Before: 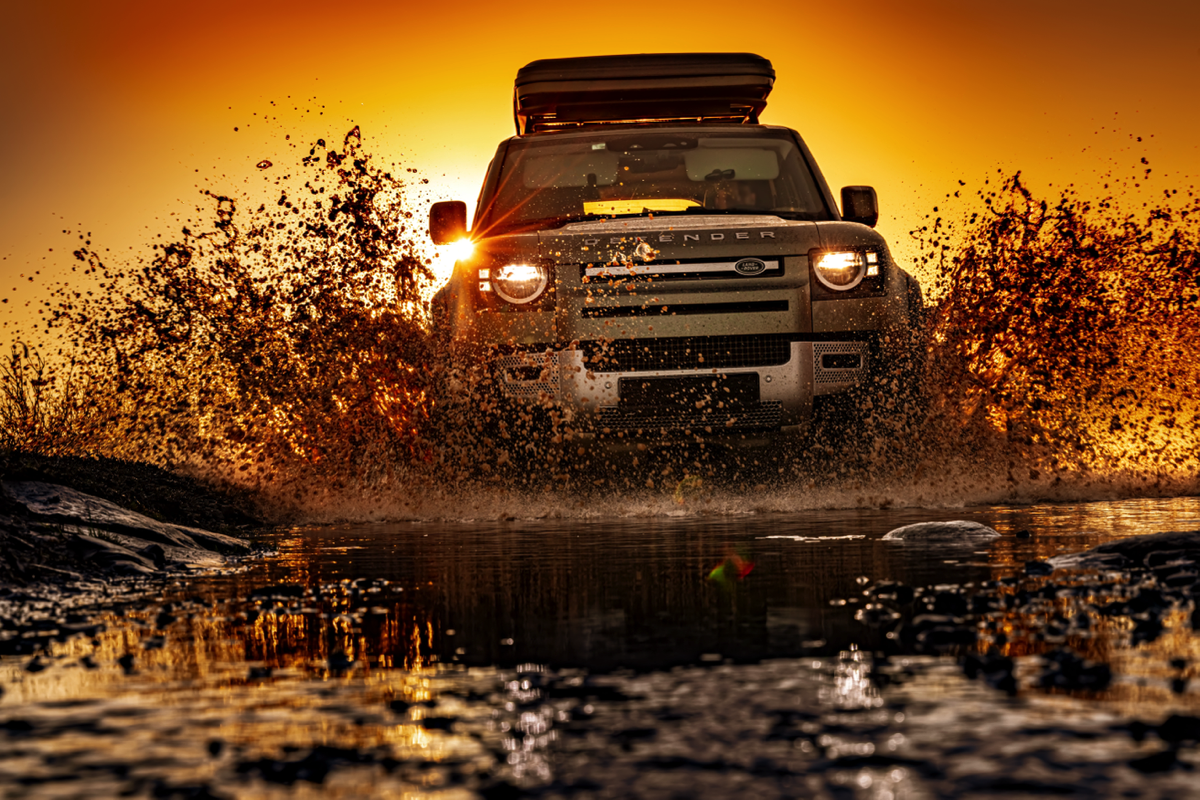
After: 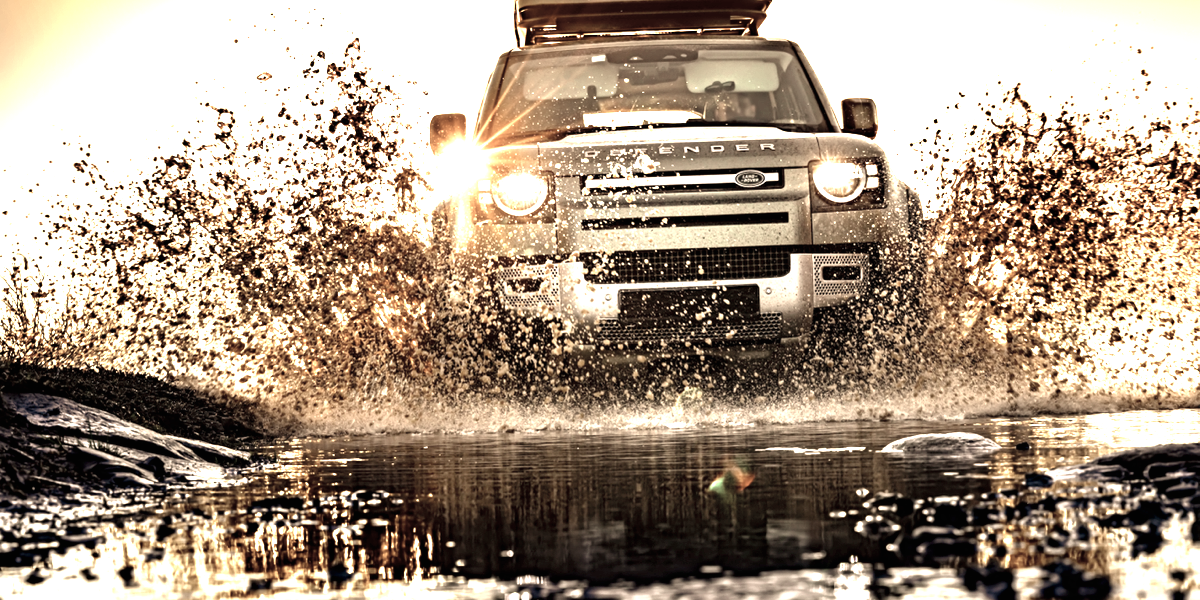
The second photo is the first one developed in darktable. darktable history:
exposure: black level correction 0, exposure 1.55 EV, compensate exposure bias true, compensate highlight preservation false
crop: top 11.038%, bottom 13.962%
color zones: curves: ch0 [(0.25, 0.667) (0.758, 0.368)]; ch1 [(0.215, 0.245) (0.761, 0.373)]; ch2 [(0.247, 0.554) (0.761, 0.436)]
velvia: on, module defaults
